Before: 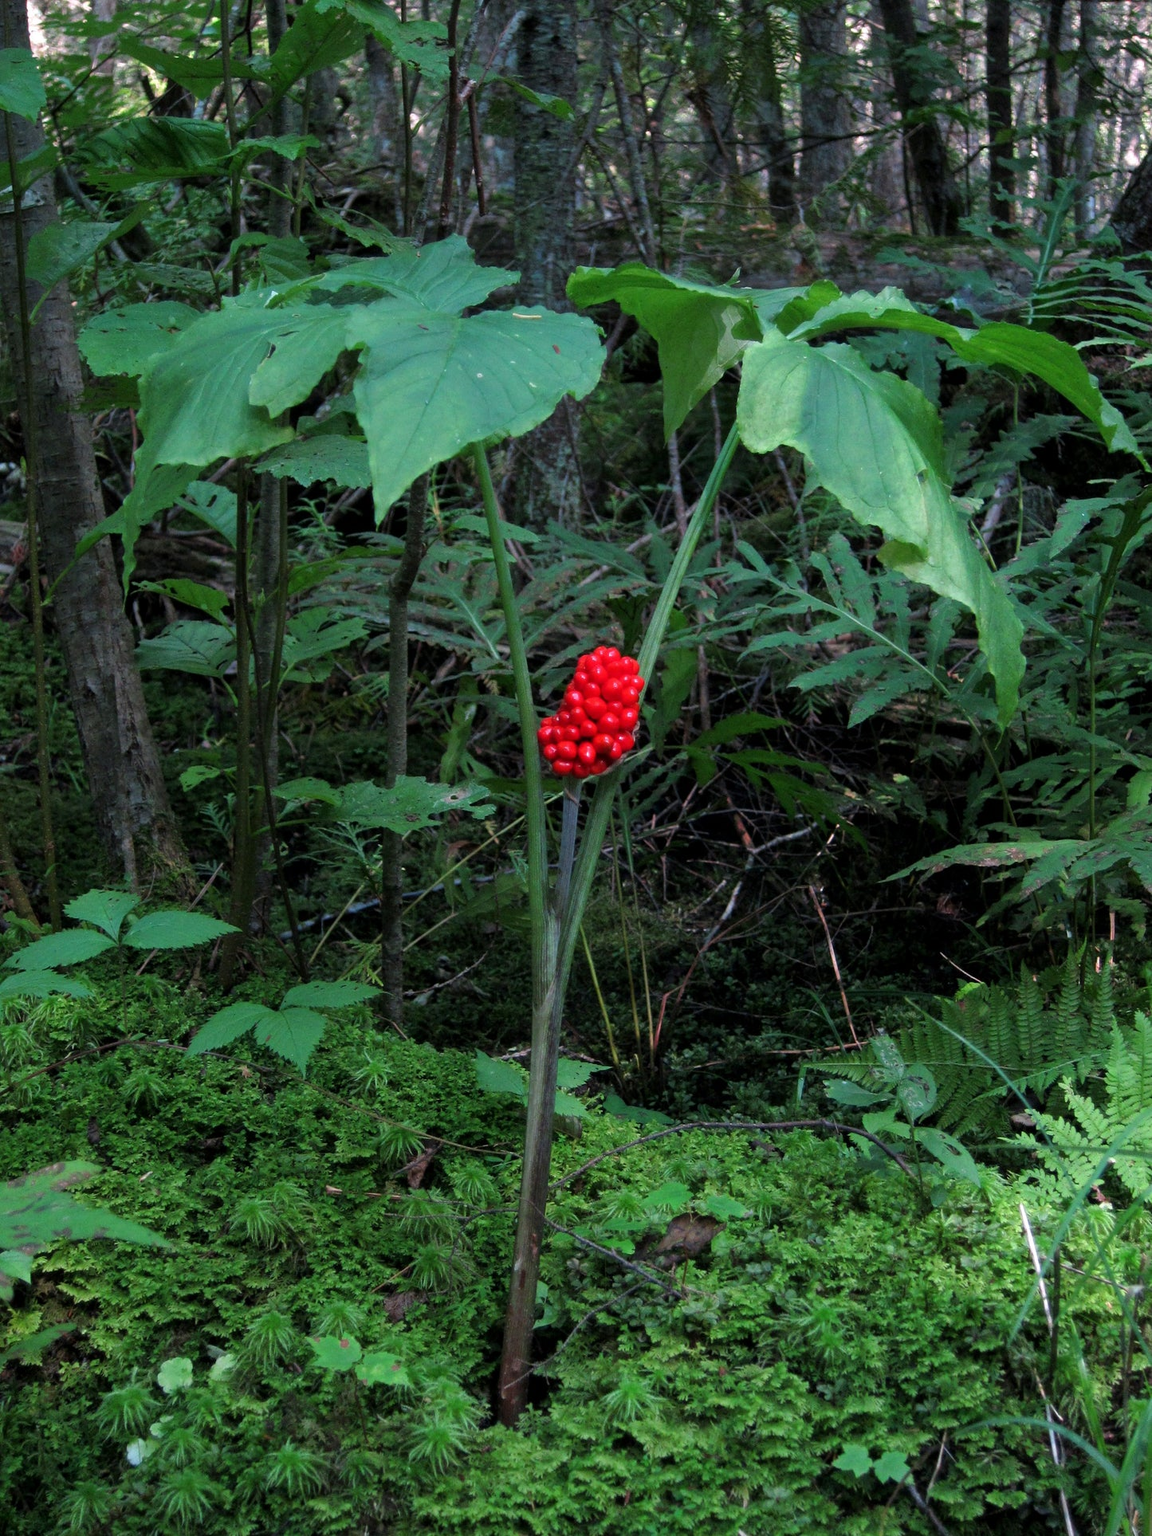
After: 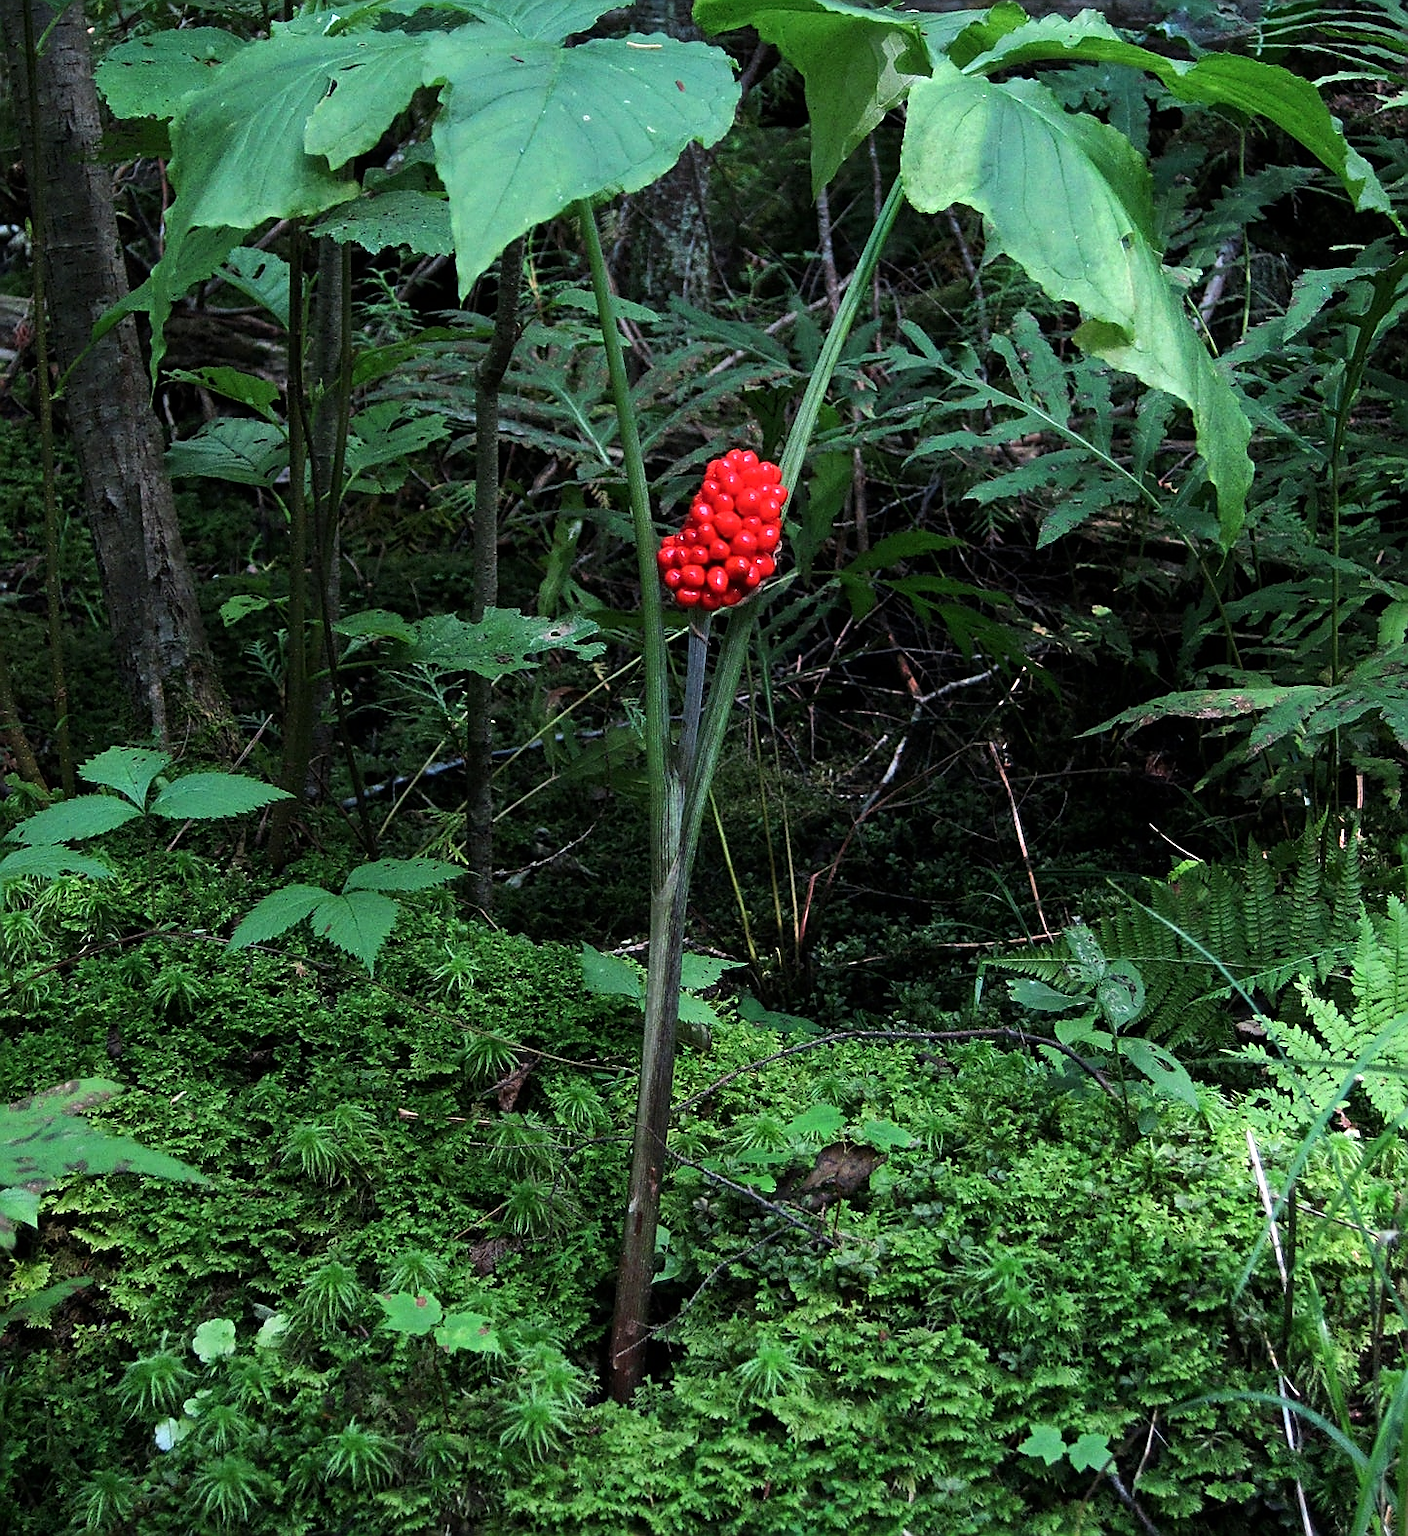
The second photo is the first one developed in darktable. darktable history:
tone equalizer: -8 EV -0.392 EV, -7 EV -0.358 EV, -6 EV -0.367 EV, -5 EV -0.198 EV, -3 EV 0.241 EV, -2 EV 0.303 EV, -1 EV 0.401 EV, +0 EV 0.427 EV, edges refinement/feathering 500, mask exposure compensation -1.57 EV, preserve details no
crop and rotate: top 18.2%
tone curve: curves: ch0 [(0, 0) (0.251, 0.254) (0.689, 0.733) (1, 1)], color space Lab, independent channels, preserve colors none
sharpen: radius 1.394, amount 1.238, threshold 0.659
